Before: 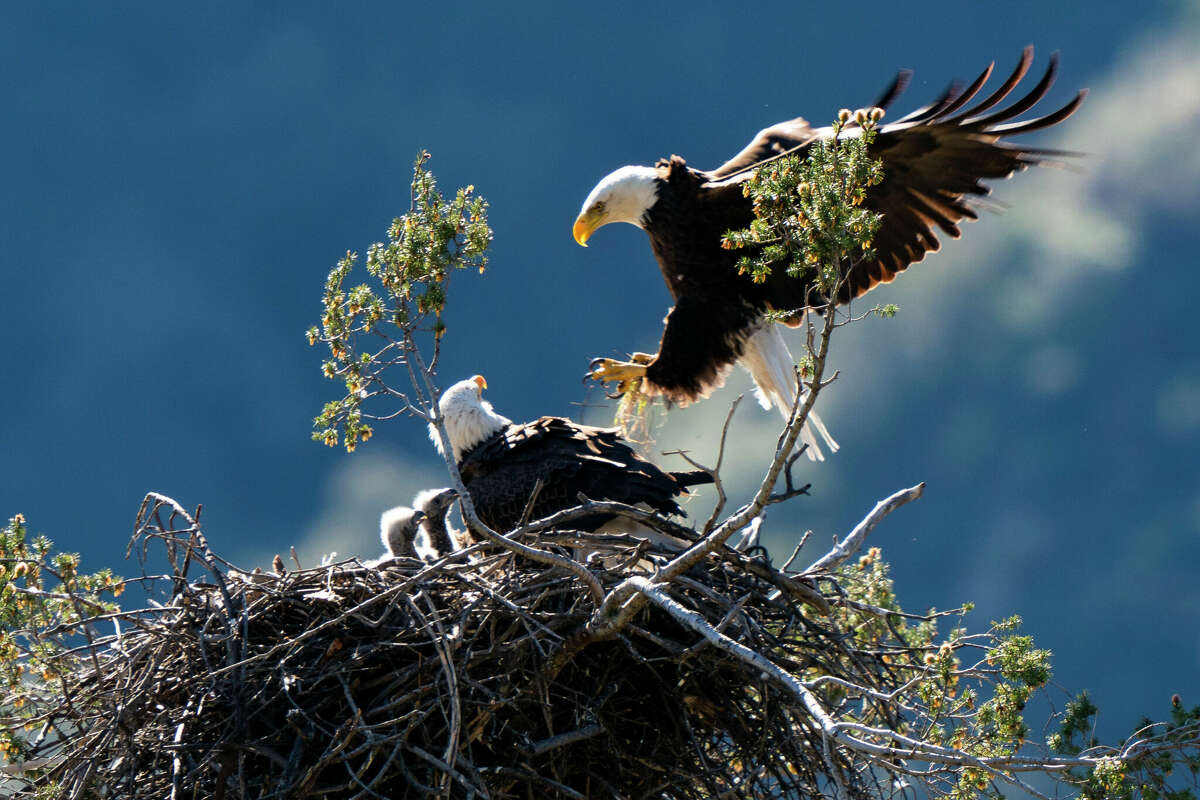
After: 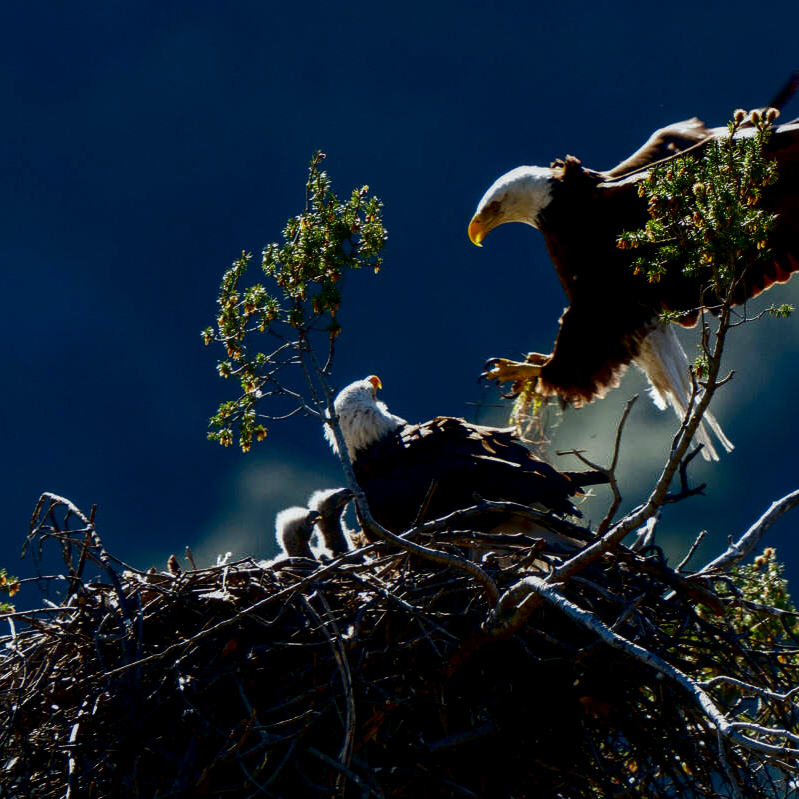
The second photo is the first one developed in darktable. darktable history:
white balance: red 0.986, blue 1.01
exposure: black level correction 0.002, exposure -0.1 EV, compensate highlight preservation false
contrast brightness saturation: contrast 0.09, brightness -0.59, saturation 0.17
local contrast: on, module defaults
crop and rotate: left 8.786%, right 24.548%
